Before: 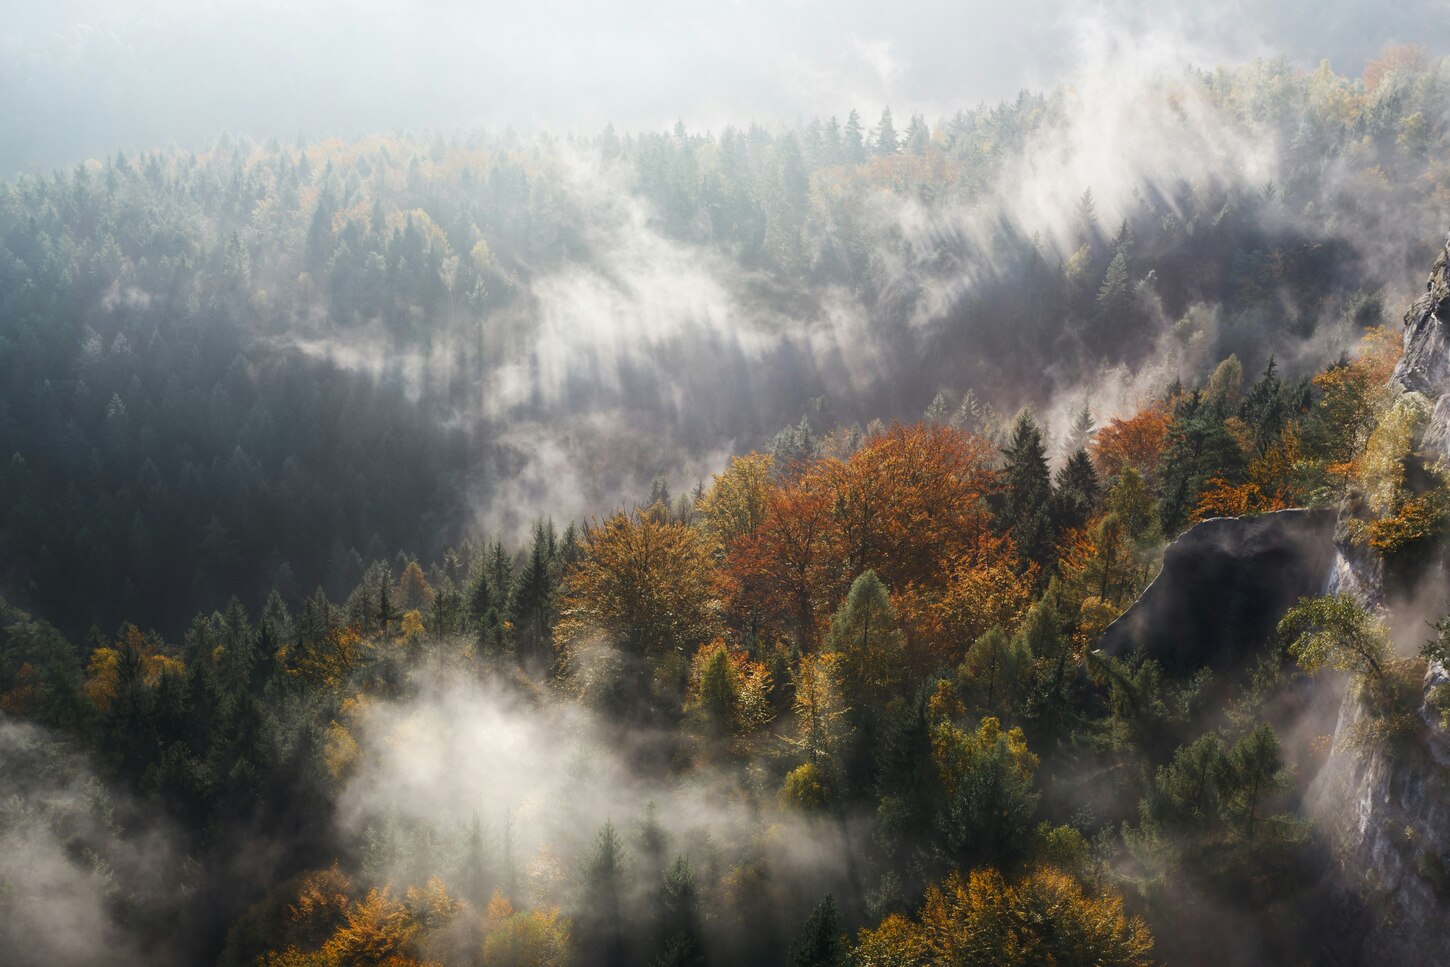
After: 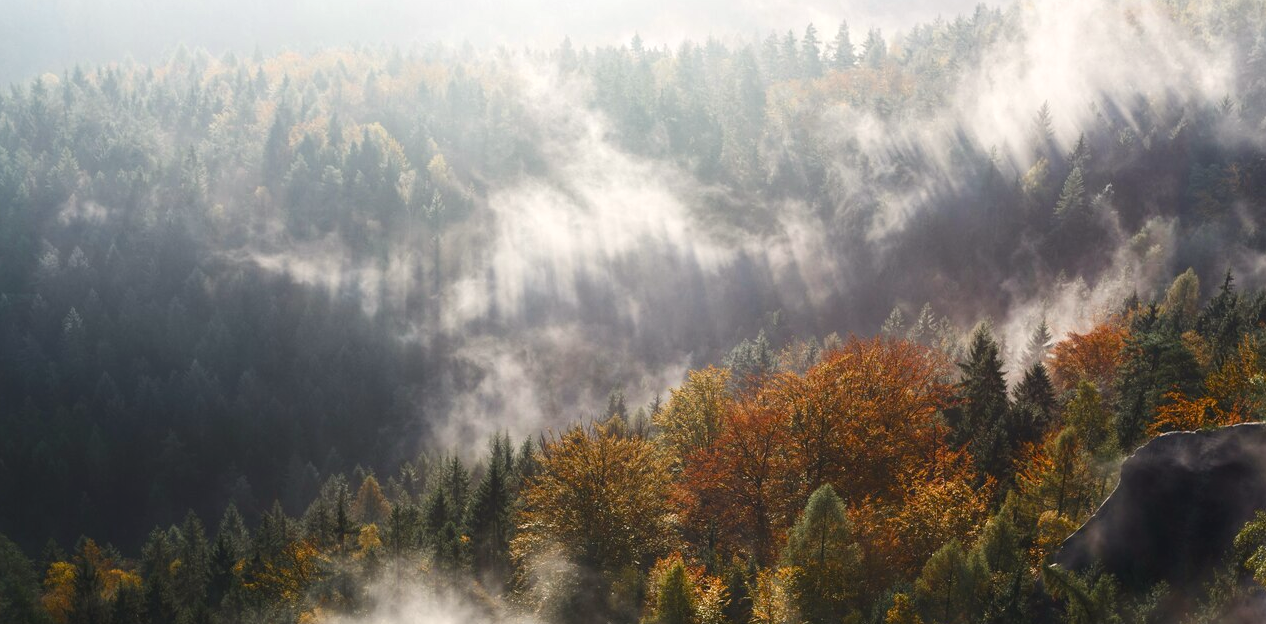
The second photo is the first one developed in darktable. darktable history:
crop: left 3.015%, top 8.969%, right 9.647%, bottom 26.457%
color balance rgb: shadows lift › chroma 1%, shadows lift › hue 28.8°, power › hue 60°, highlights gain › chroma 1%, highlights gain › hue 60°, global offset › luminance 0.25%, perceptual saturation grading › highlights -20%, perceptual saturation grading › shadows 20%, perceptual brilliance grading › highlights 5%, perceptual brilliance grading › shadows -10%, global vibrance 19.67%
